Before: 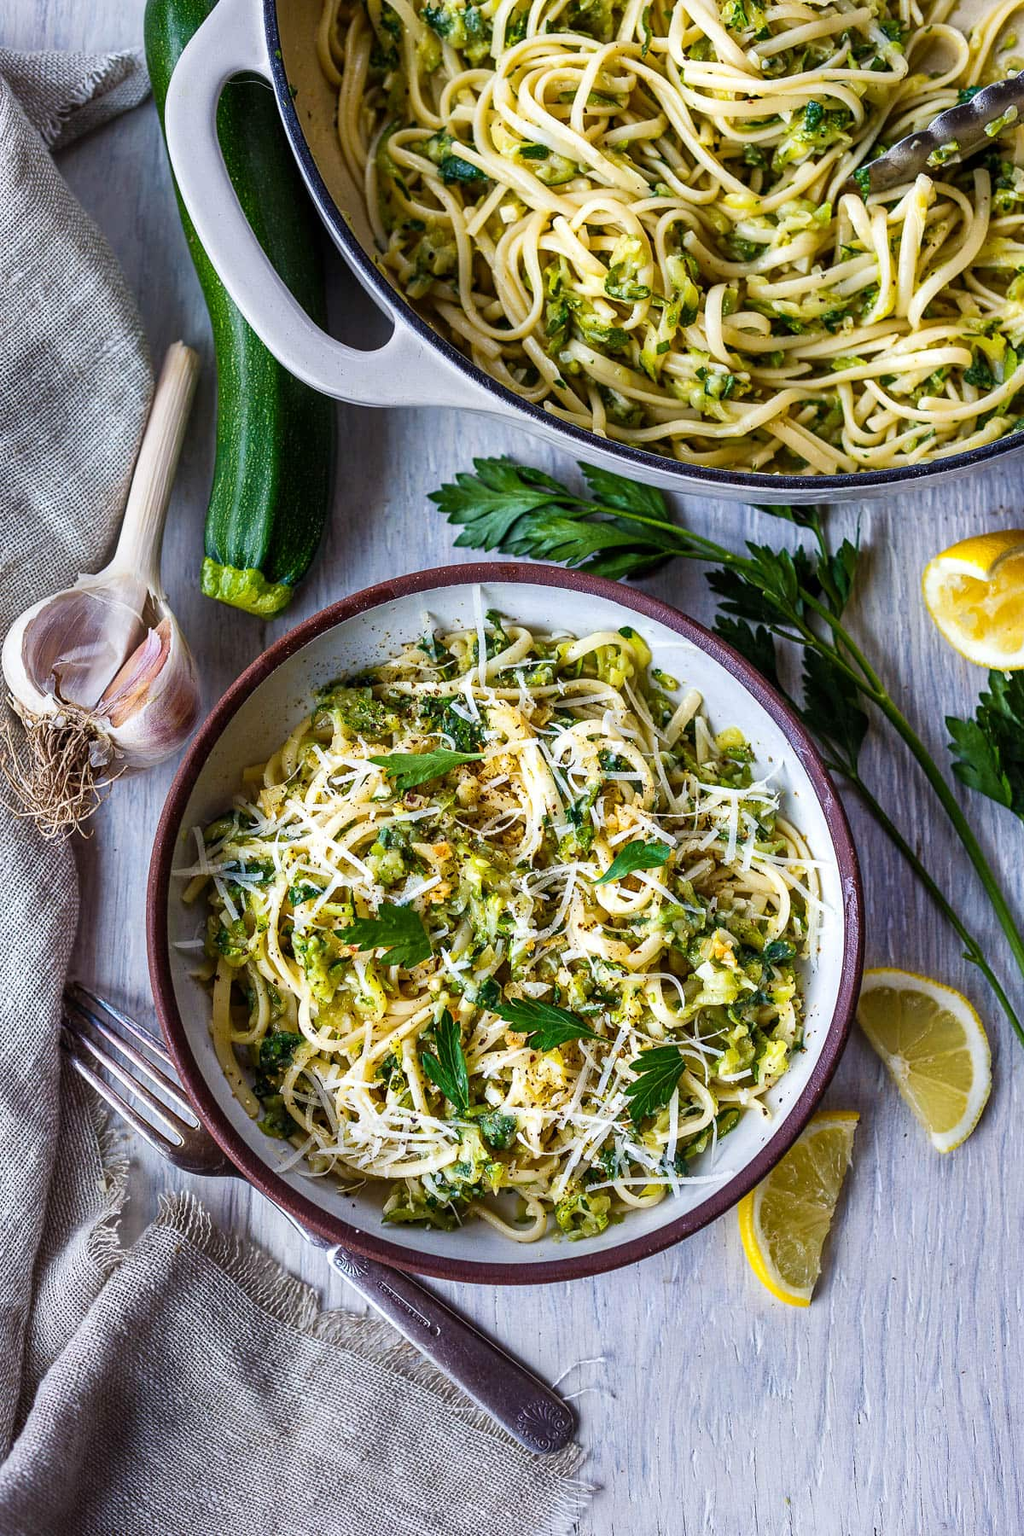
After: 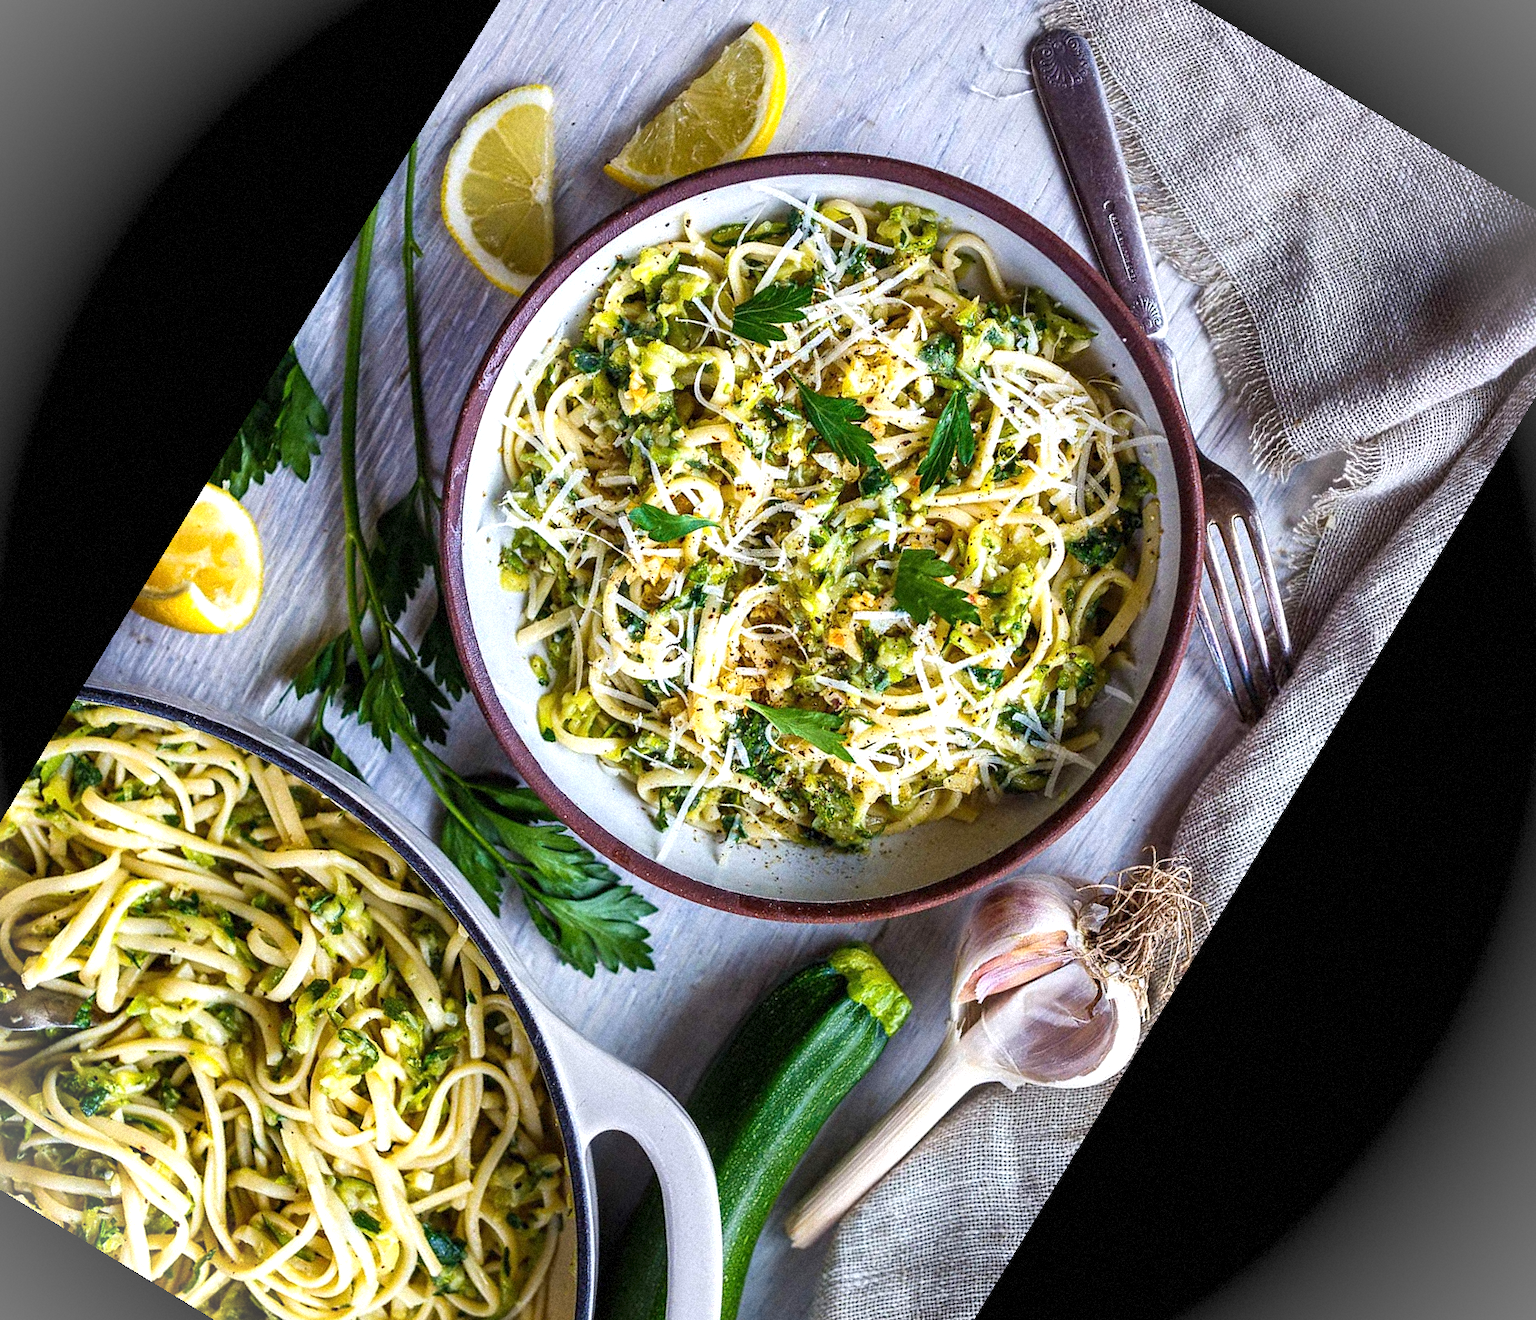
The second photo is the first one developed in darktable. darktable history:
crop and rotate: angle 148.68°, left 9.111%, top 15.603%, right 4.588%, bottom 17.041%
vignetting: fall-off start 100%, brightness 0.3, saturation 0
exposure: exposure 0.367 EV, compensate highlight preservation false
grain: mid-tones bias 0%
